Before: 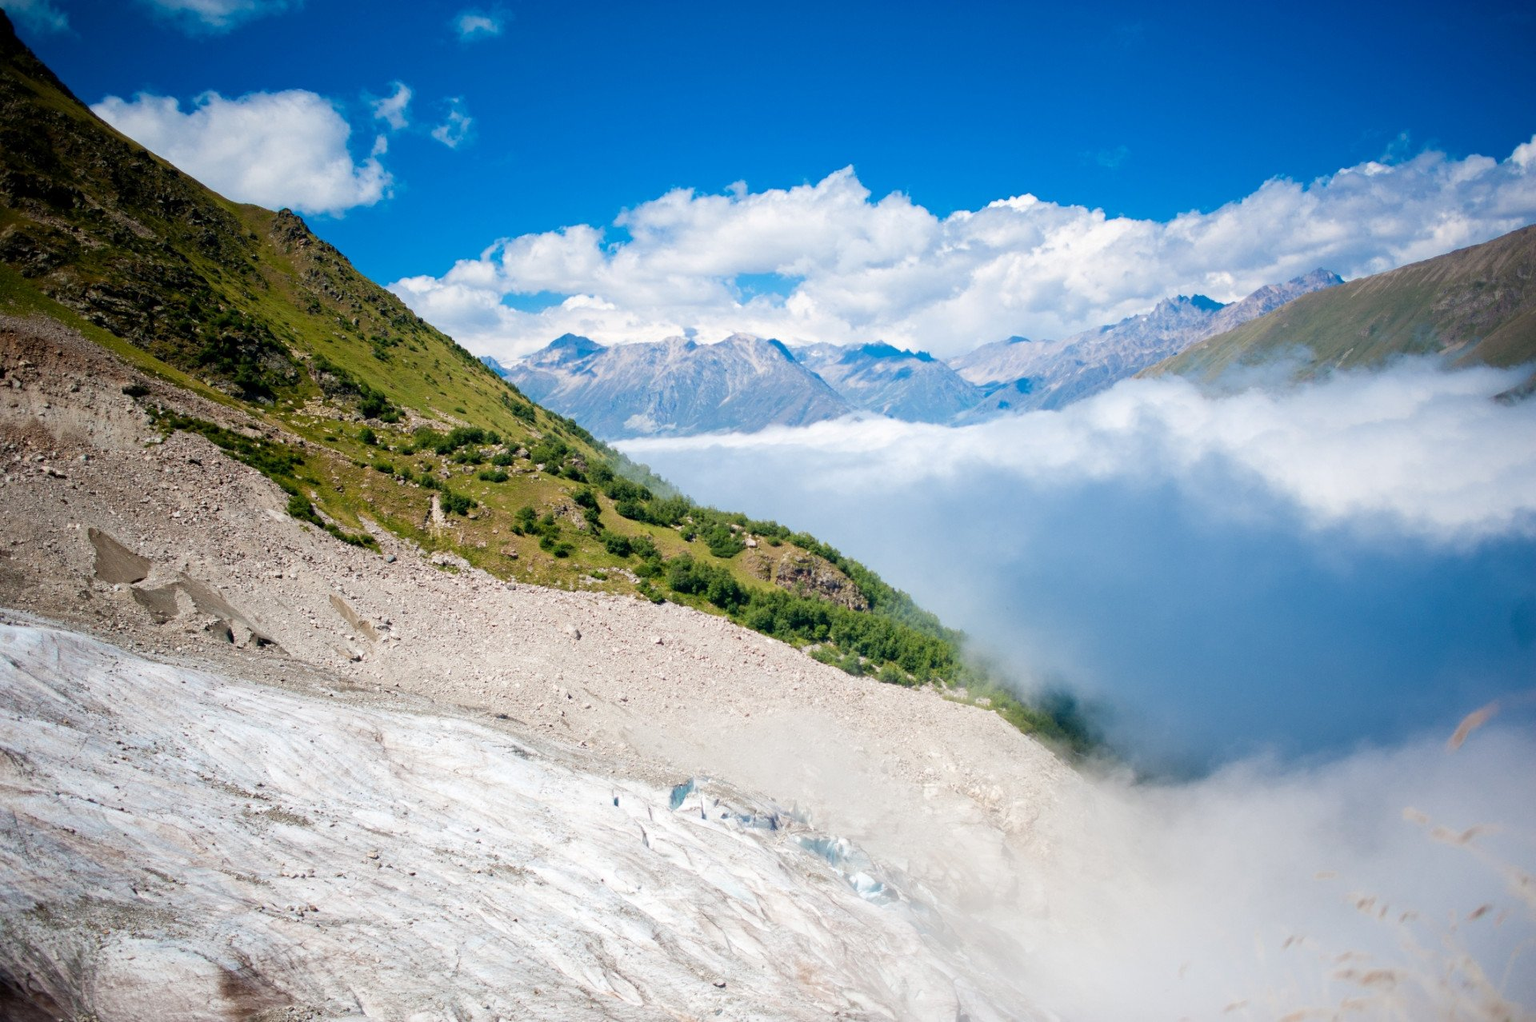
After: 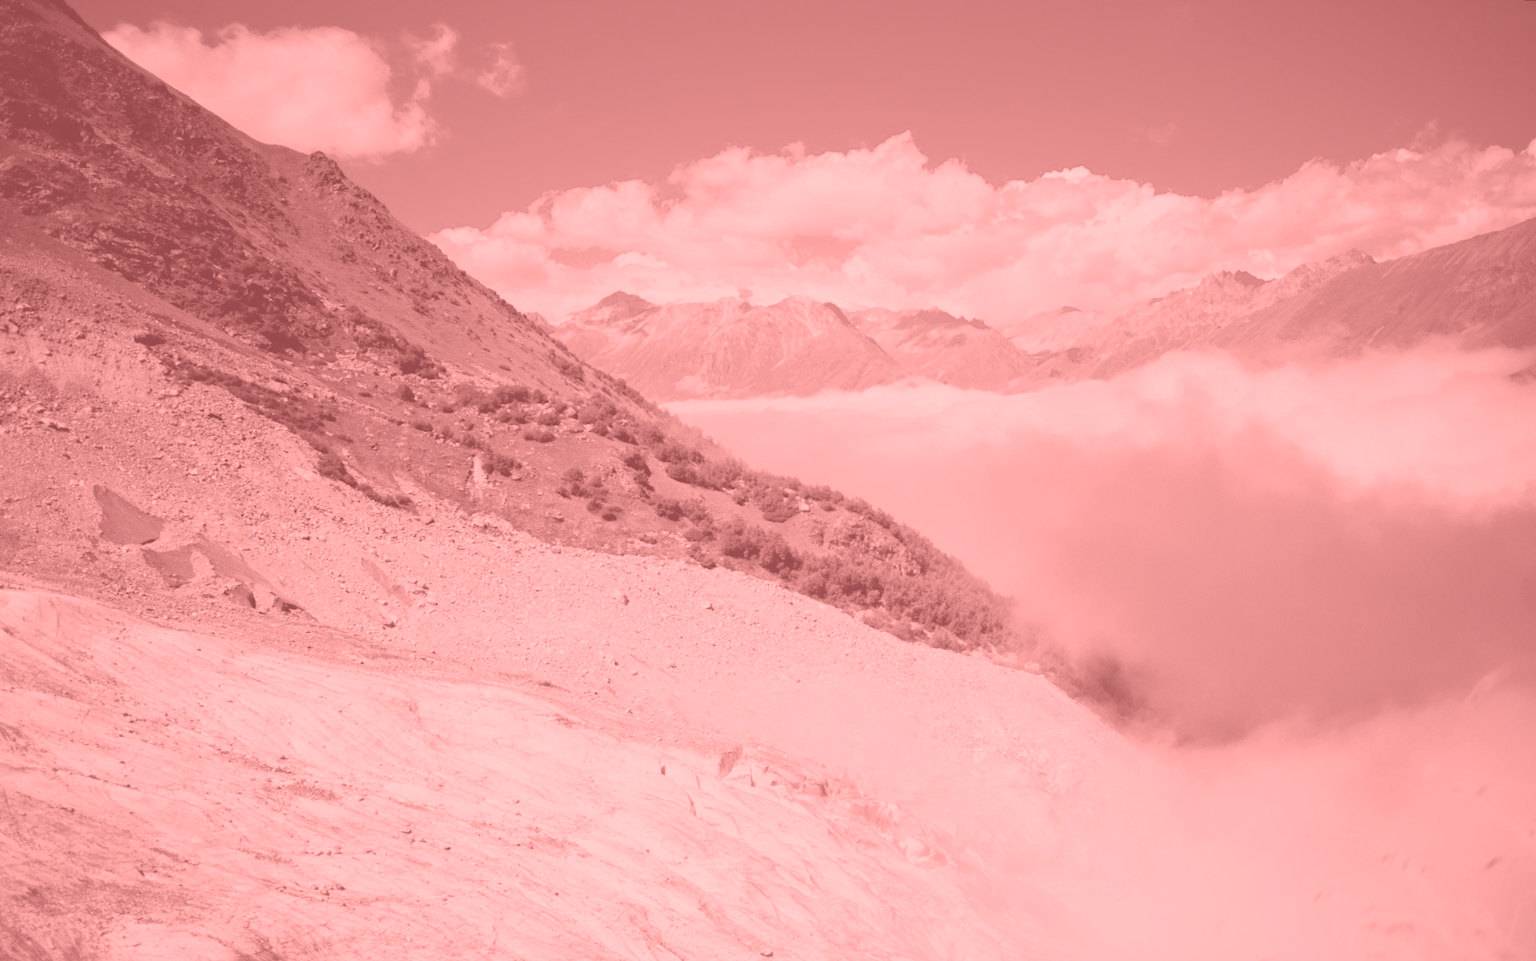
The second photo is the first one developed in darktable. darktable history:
rotate and perspective: rotation 0.679°, lens shift (horizontal) 0.136, crop left 0.009, crop right 0.991, crop top 0.078, crop bottom 0.95
colorize: saturation 51%, source mix 50.67%, lightness 50.67%
